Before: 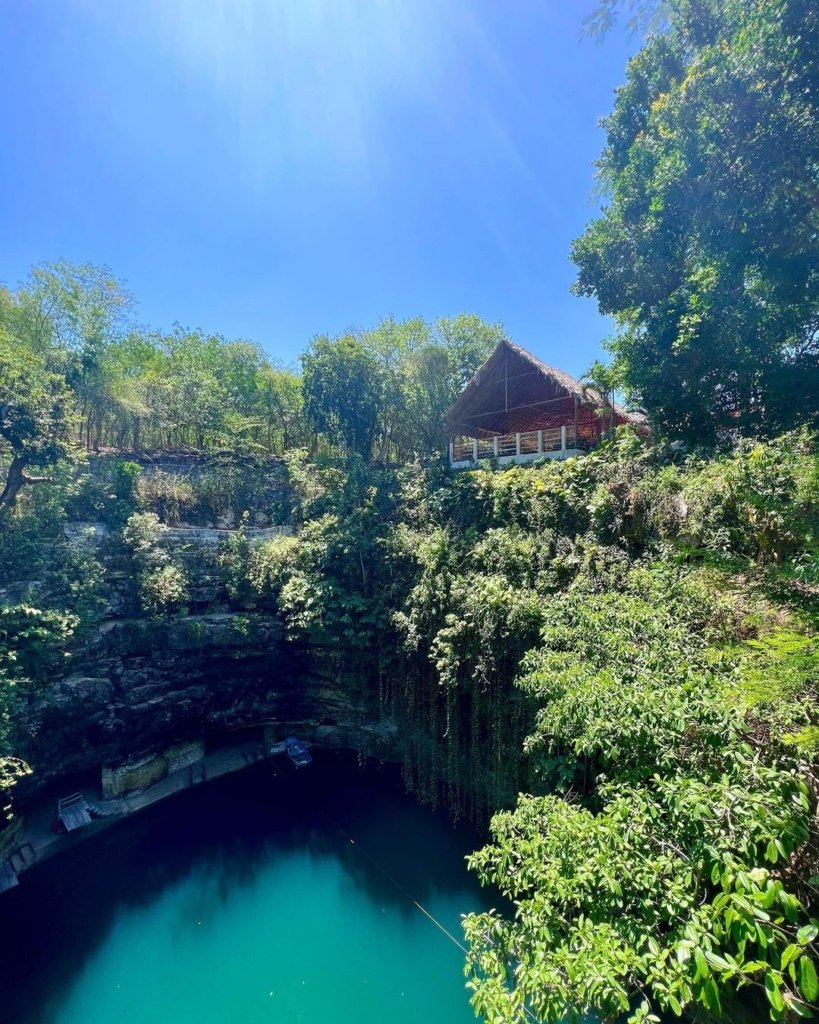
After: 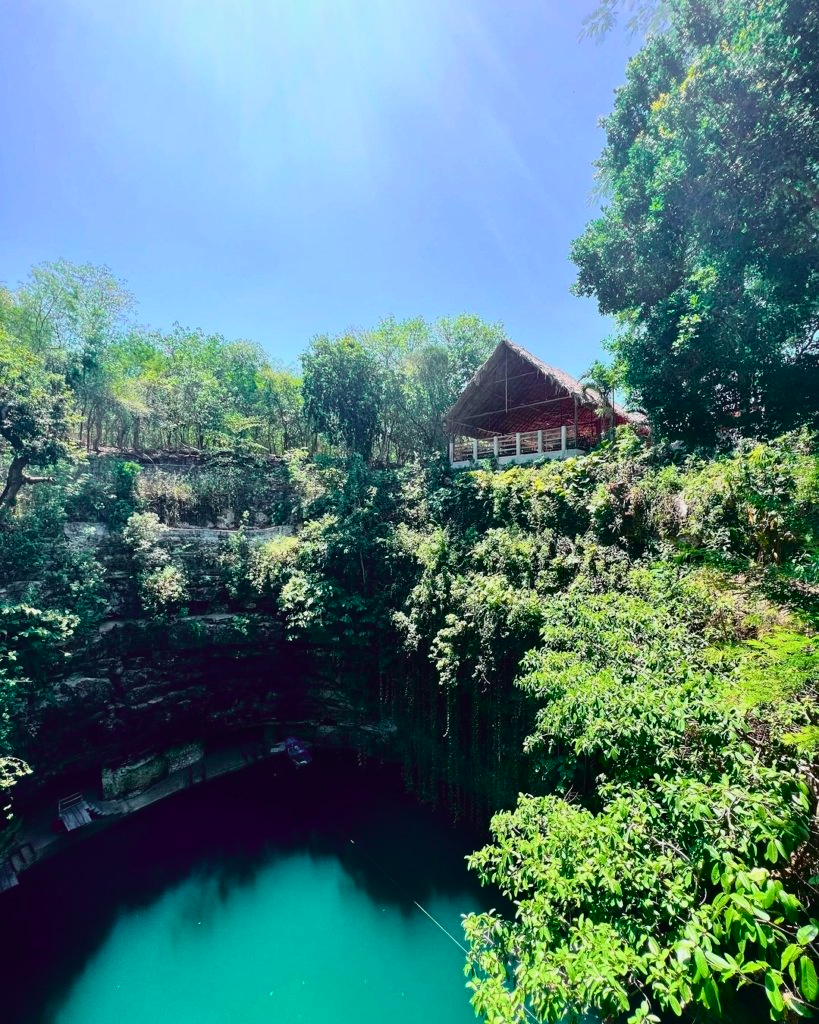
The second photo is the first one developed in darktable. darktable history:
tone curve: curves: ch0 [(0, 0.014) (0.17, 0.099) (0.398, 0.423) (0.728, 0.808) (0.877, 0.91) (0.99, 0.955)]; ch1 [(0, 0) (0.377, 0.325) (0.493, 0.491) (0.505, 0.504) (0.515, 0.515) (0.554, 0.575) (0.623, 0.643) (0.701, 0.718) (1, 1)]; ch2 [(0, 0) (0.423, 0.453) (0.481, 0.485) (0.501, 0.501) (0.531, 0.527) (0.586, 0.597) (0.663, 0.706) (0.717, 0.753) (1, 0.991)], color space Lab, independent channels
